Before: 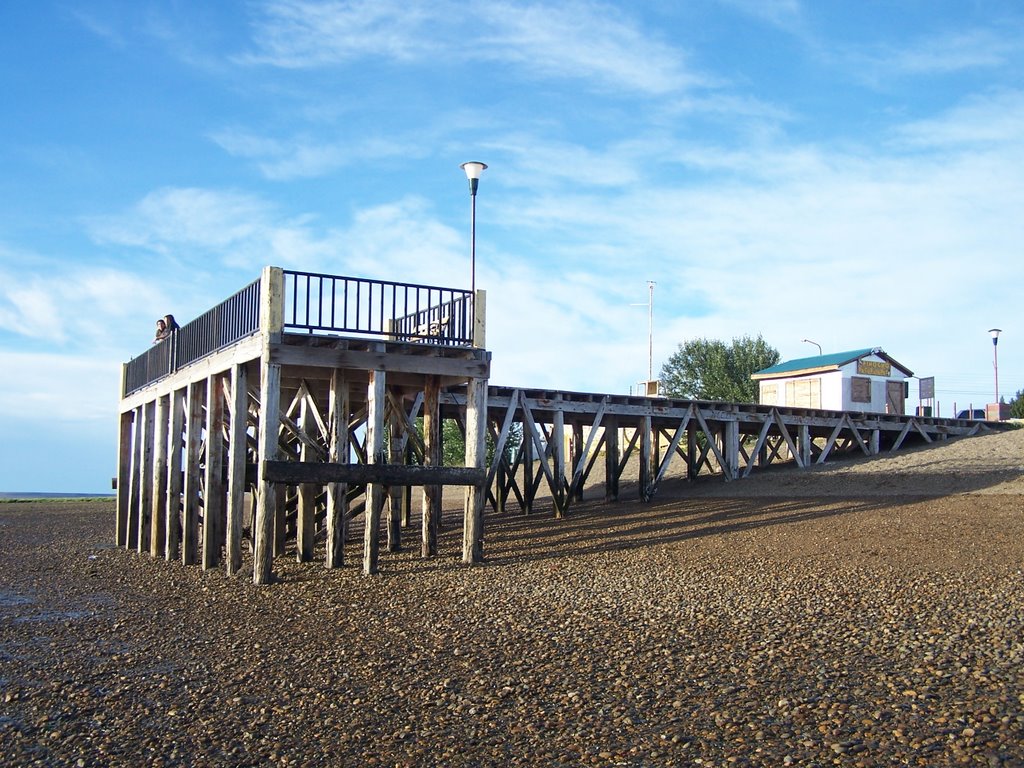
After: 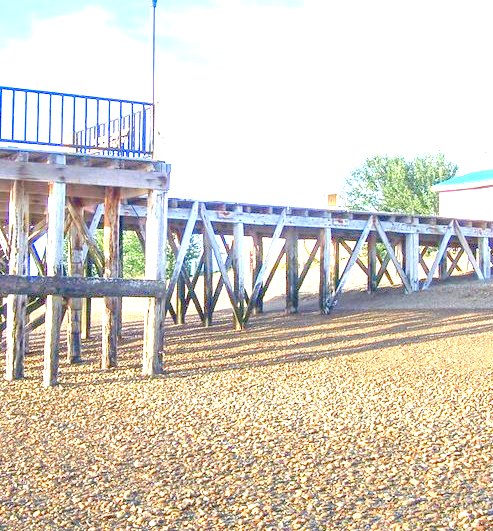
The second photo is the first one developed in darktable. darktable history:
crop: left 31.346%, top 24.551%, right 20.419%, bottom 6.3%
levels: levels [0.008, 0.318, 0.836]
local contrast: detail 130%
exposure: black level correction 0, exposure 1.455 EV, compensate exposure bias true, compensate highlight preservation false
